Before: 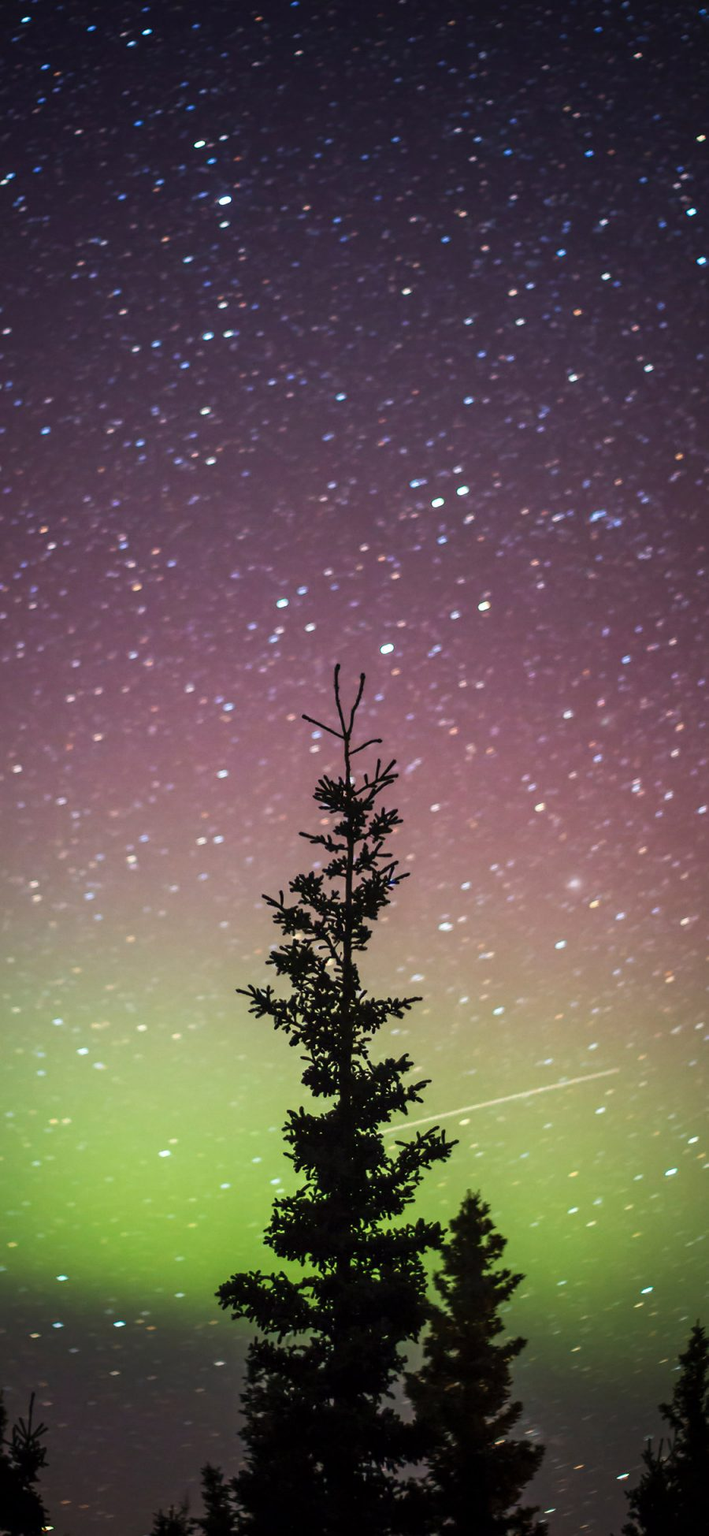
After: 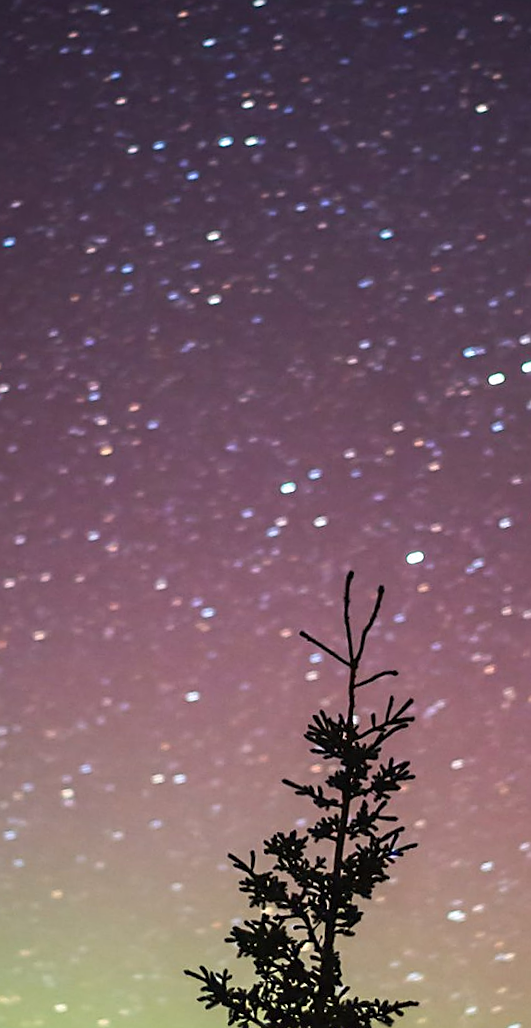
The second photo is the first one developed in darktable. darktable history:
sharpen: on, module defaults
crop and rotate: angle -5.31°, left 2.266%, top 6.796%, right 27.147%, bottom 30.106%
